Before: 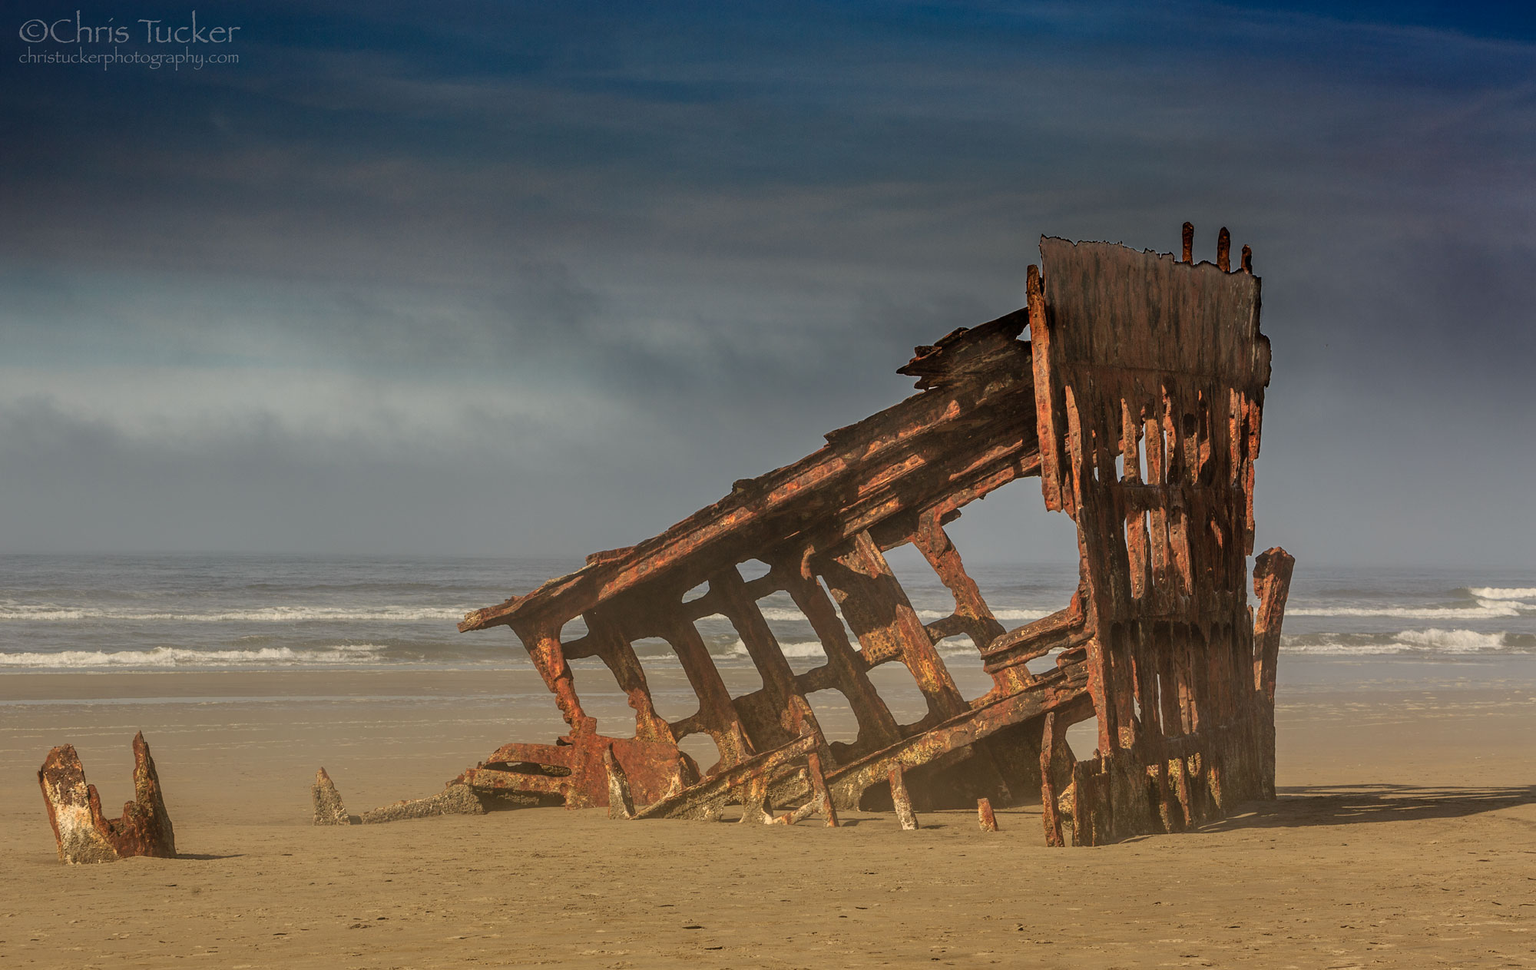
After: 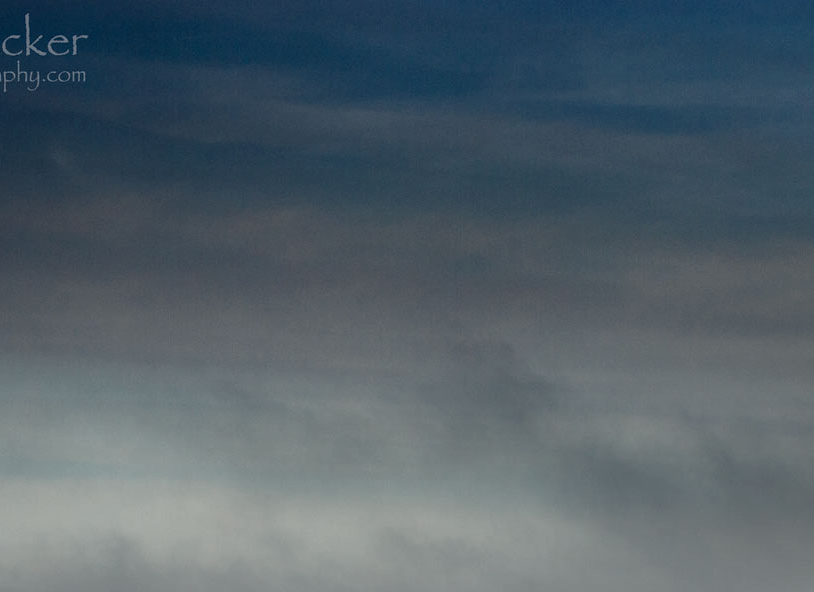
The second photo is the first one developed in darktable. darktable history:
crop and rotate: left 11.271%, top 0.075%, right 48.004%, bottom 53.046%
local contrast: on, module defaults
